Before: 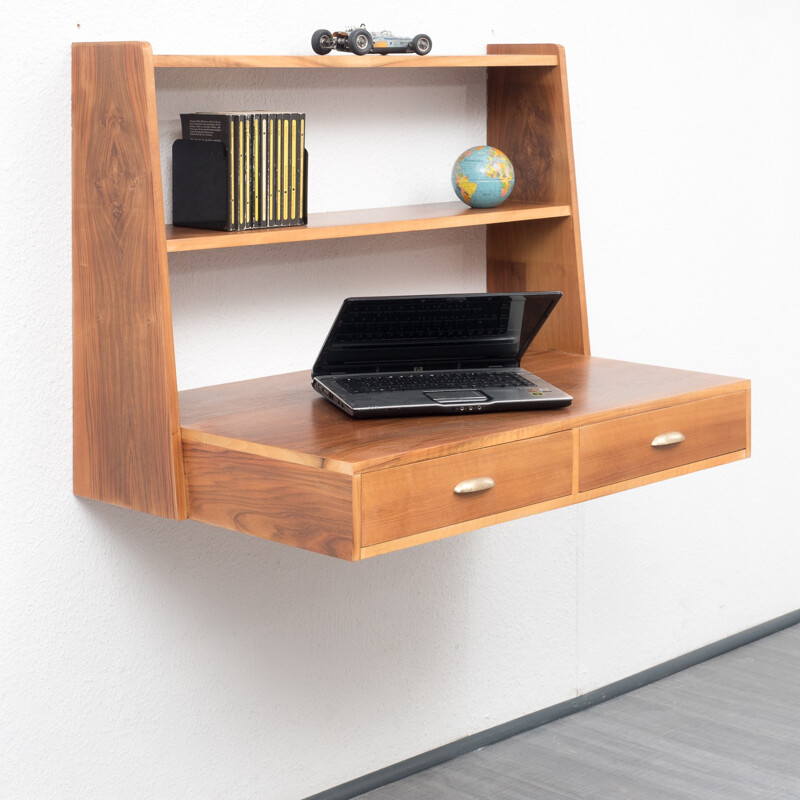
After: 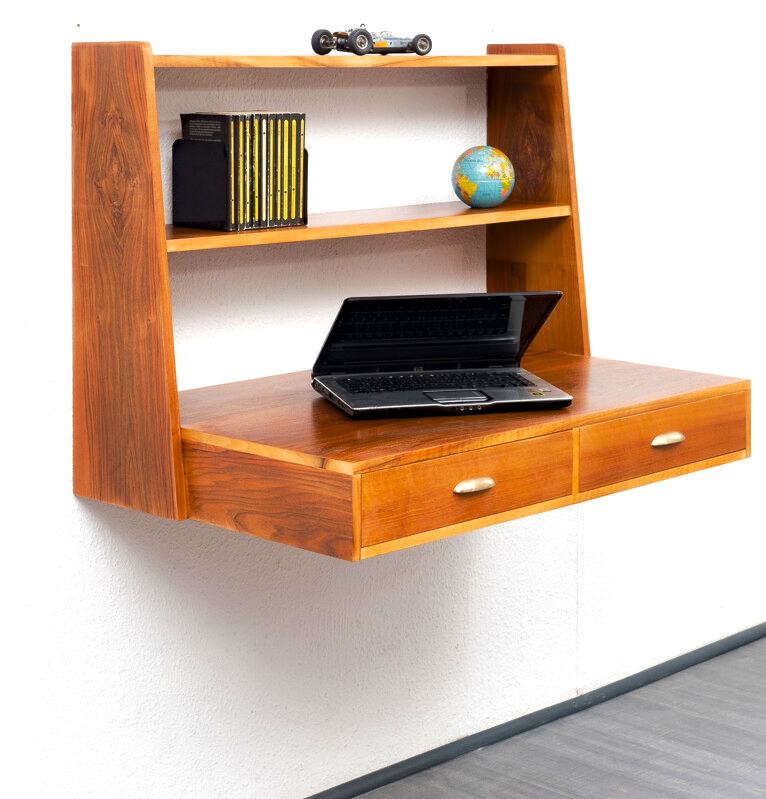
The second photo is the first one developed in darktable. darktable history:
haze removal: strength 0.4, distance 0.22, compatibility mode true, adaptive false
crop: right 4.126%, bottom 0.031%
rotate and perspective: automatic cropping original format, crop left 0, crop top 0
color balance rgb: linear chroma grading › shadows 16%, perceptual saturation grading › global saturation 8%, perceptual saturation grading › shadows 4%, perceptual brilliance grading › global brilliance 2%, perceptual brilliance grading › highlights 8%, perceptual brilliance grading › shadows -4%, global vibrance 16%, saturation formula JzAzBz (2021)
shadows and highlights: shadows 10, white point adjustment 1, highlights -40
tone curve: curves: ch0 [(0, 0) (0.003, 0.002) (0.011, 0.009) (0.025, 0.022) (0.044, 0.041) (0.069, 0.059) (0.1, 0.082) (0.136, 0.106) (0.177, 0.138) (0.224, 0.179) (0.277, 0.226) (0.335, 0.28) (0.399, 0.342) (0.468, 0.413) (0.543, 0.493) (0.623, 0.591) (0.709, 0.699) (0.801, 0.804) (0.898, 0.899) (1, 1)], preserve colors none
